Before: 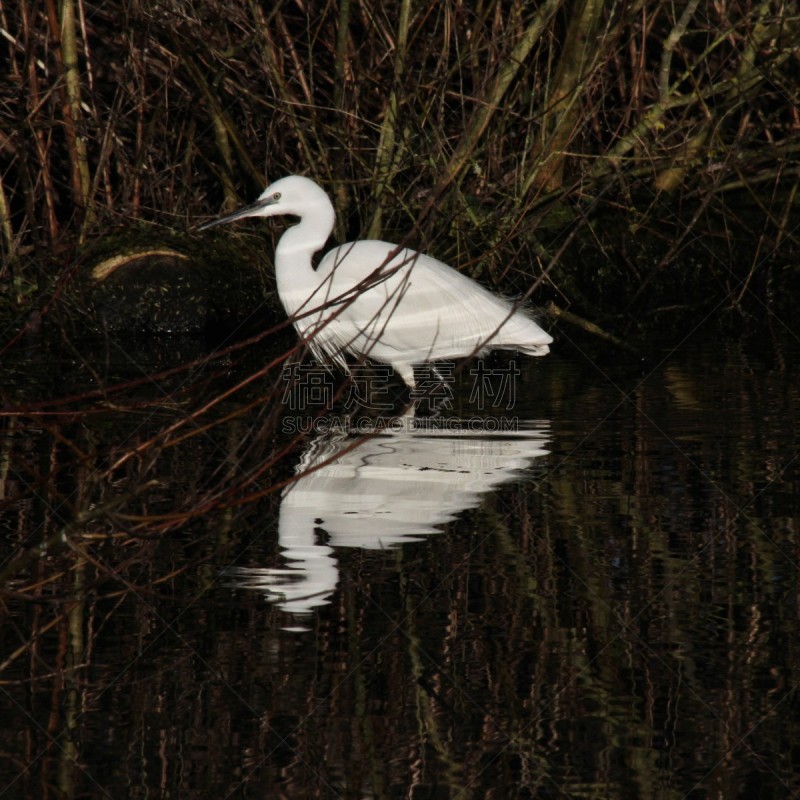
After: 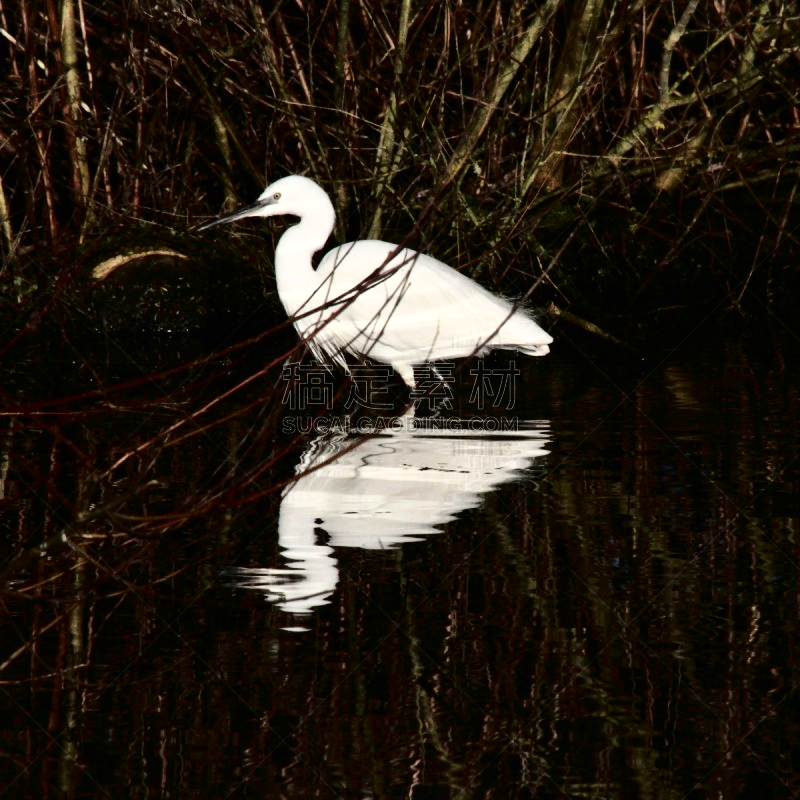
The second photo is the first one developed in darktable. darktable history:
exposure: exposure 0.524 EV, compensate exposure bias true, compensate highlight preservation false
tone curve: curves: ch0 [(0, 0) (0.003, 0.003) (0.011, 0.005) (0.025, 0.008) (0.044, 0.012) (0.069, 0.02) (0.1, 0.031) (0.136, 0.047) (0.177, 0.088) (0.224, 0.141) (0.277, 0.222) (0.335, 0.32) (0.399, 0.425) (0.468, 0.524) (0.543, 0.623) (0.623, 0.716) (0.709, 0.796) (0.801, 0.88) (0.898, 0.959) (1, 1)], color space Lab, independent channels, preserve colors none
